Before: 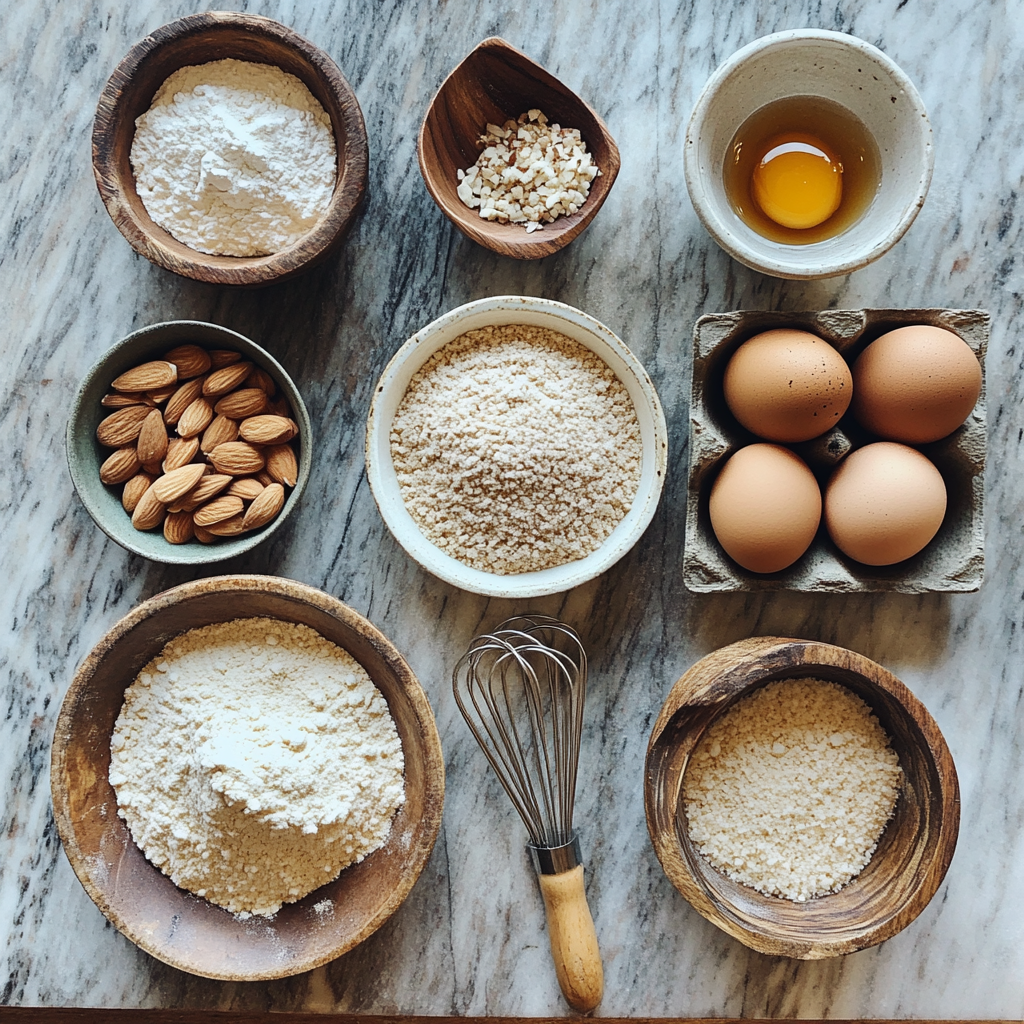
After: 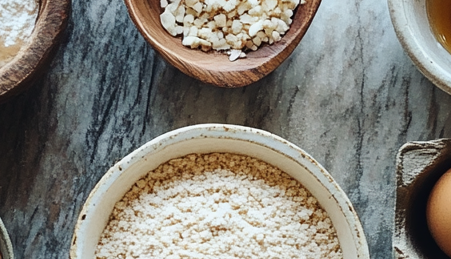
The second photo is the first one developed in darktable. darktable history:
crop: left 29.025%, top 16.829%, right 26.851%, bottom 57.842%
